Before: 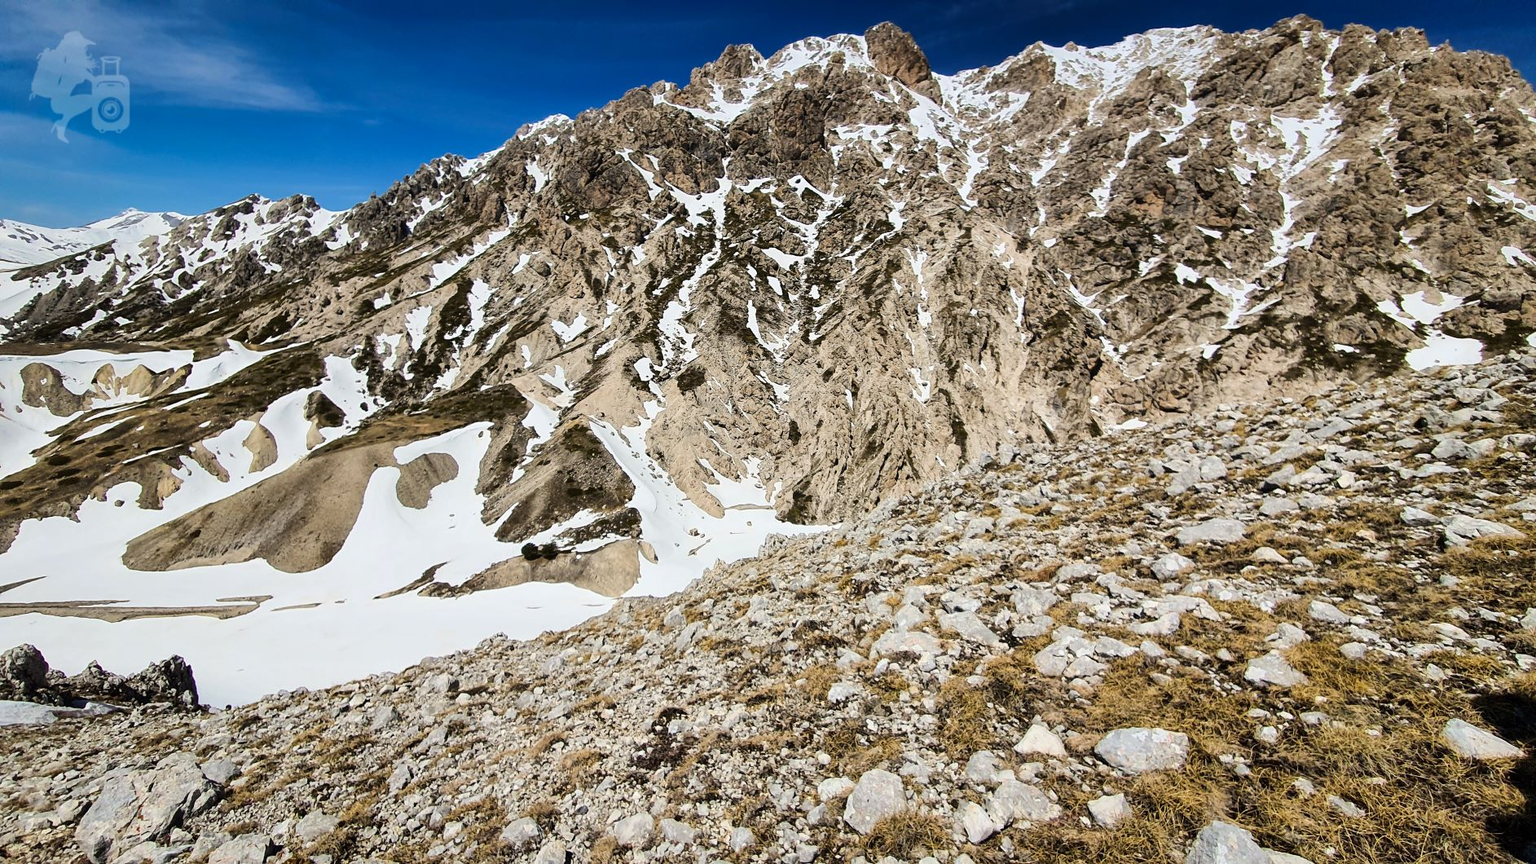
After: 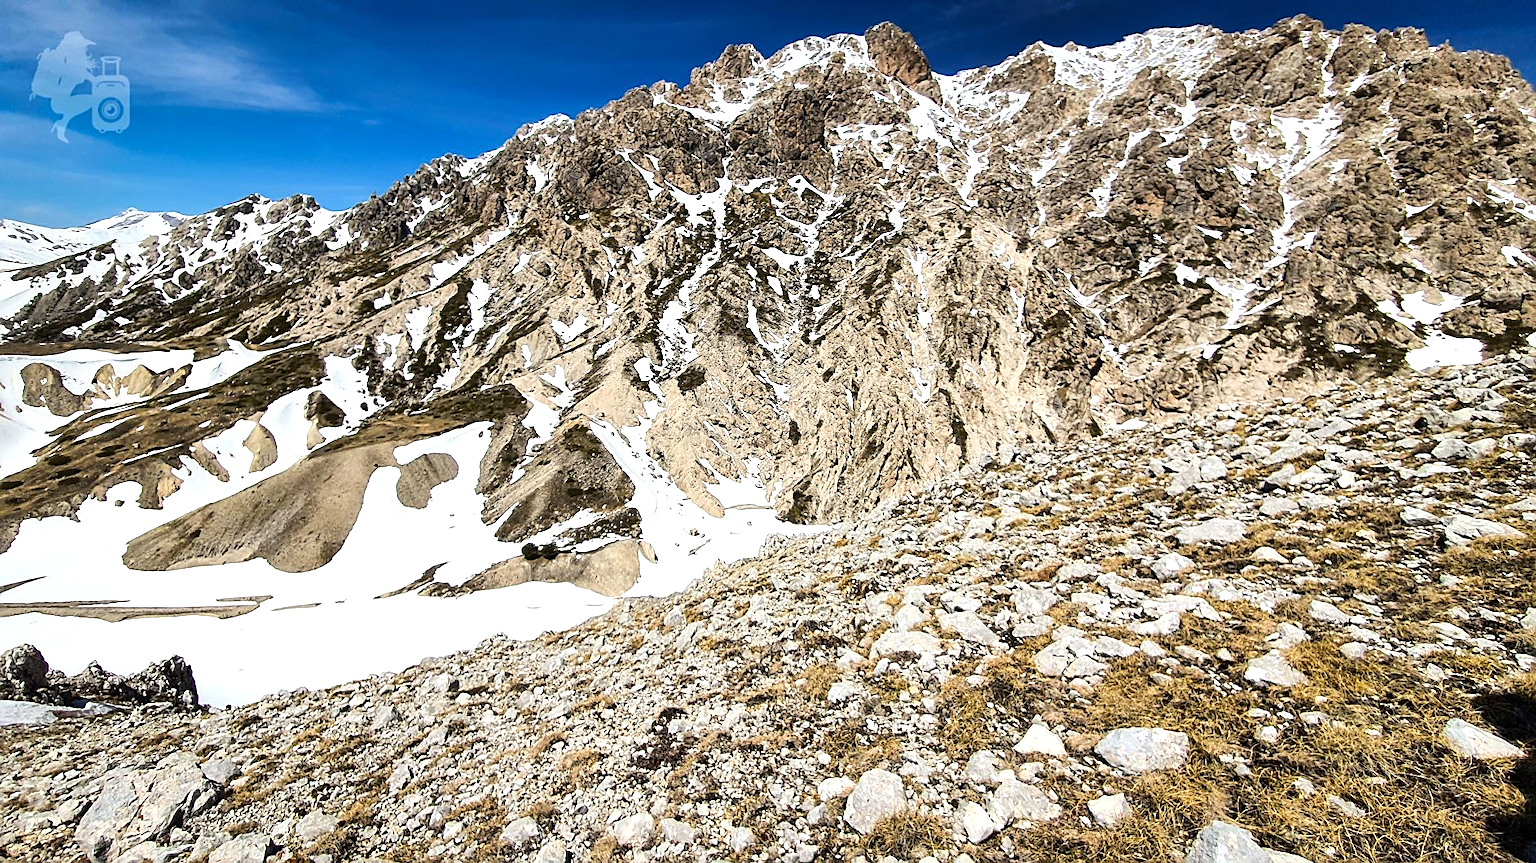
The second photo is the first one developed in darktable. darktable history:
exposure: exposure 0.496 EV, compensate highlight preservation false
sharpen: amount 0.491
